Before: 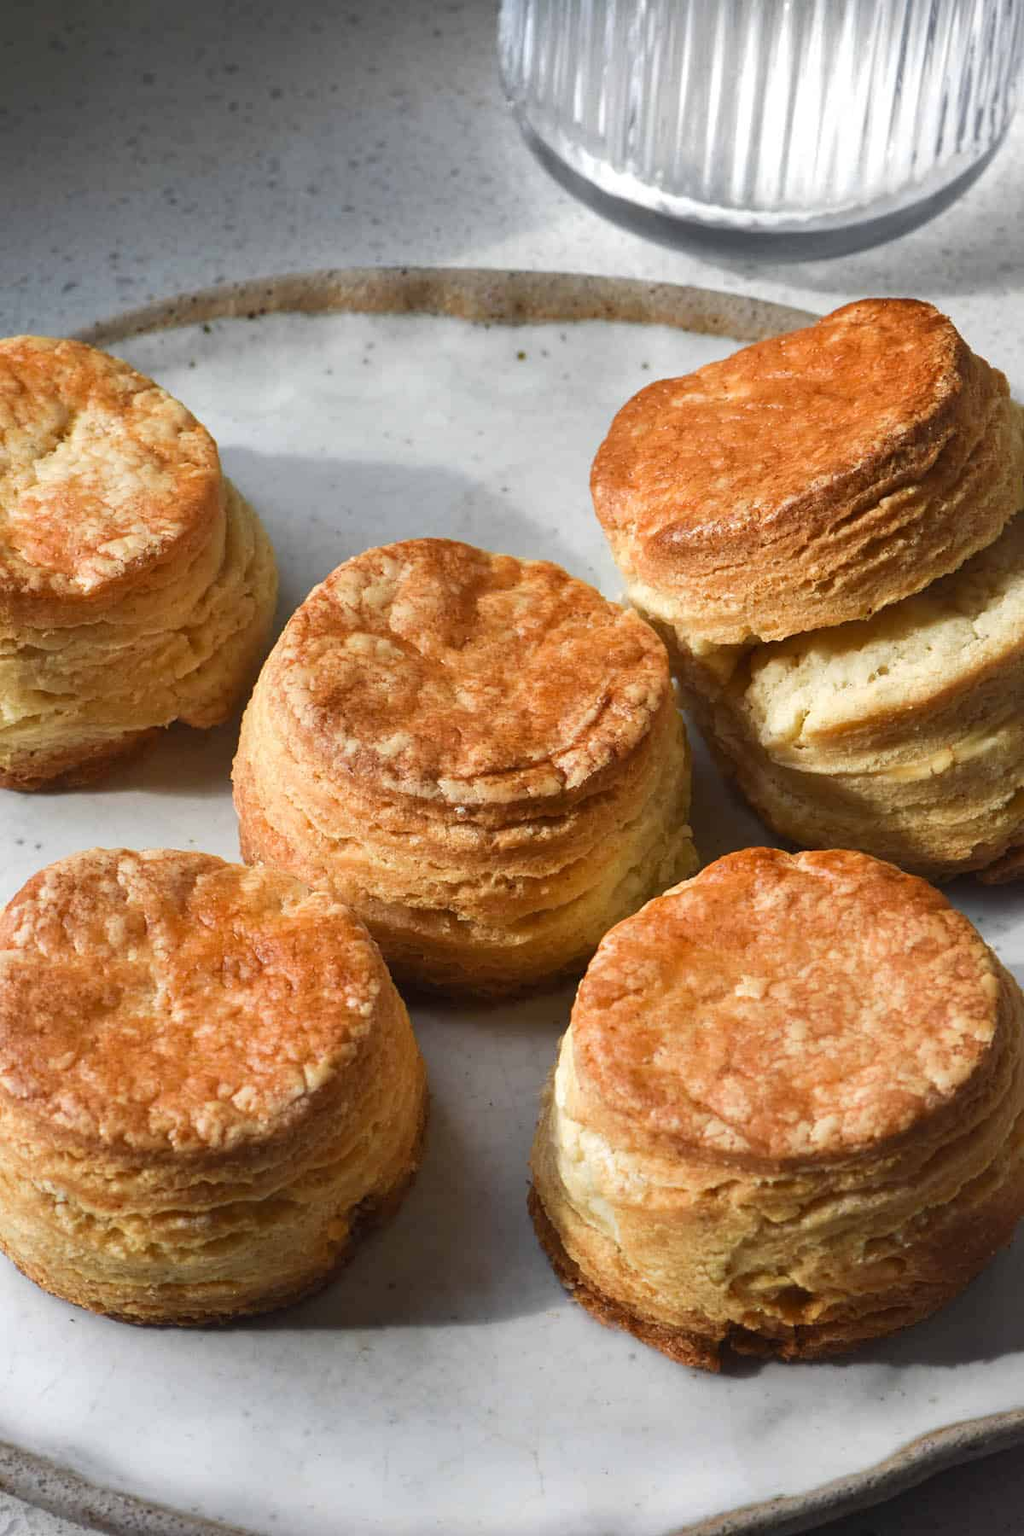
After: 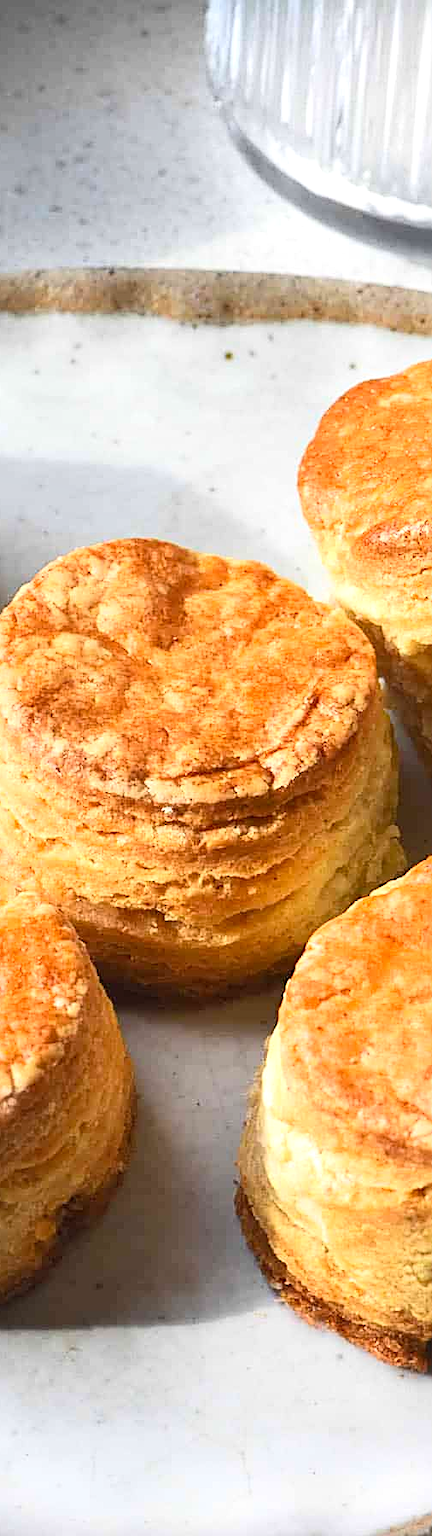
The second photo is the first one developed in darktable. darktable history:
exposure: exposure 0.442 EV, compensate exposure bias true, compensate highlight preservation false
tone equalizer: on, module defaults
crop: left 28.607%, right 29.13%
contrast brightness saturation: contrast 0.201, brightness 0.159, saturation 0.216
sharpen: amount 0.747
base curve: preserve colors none
